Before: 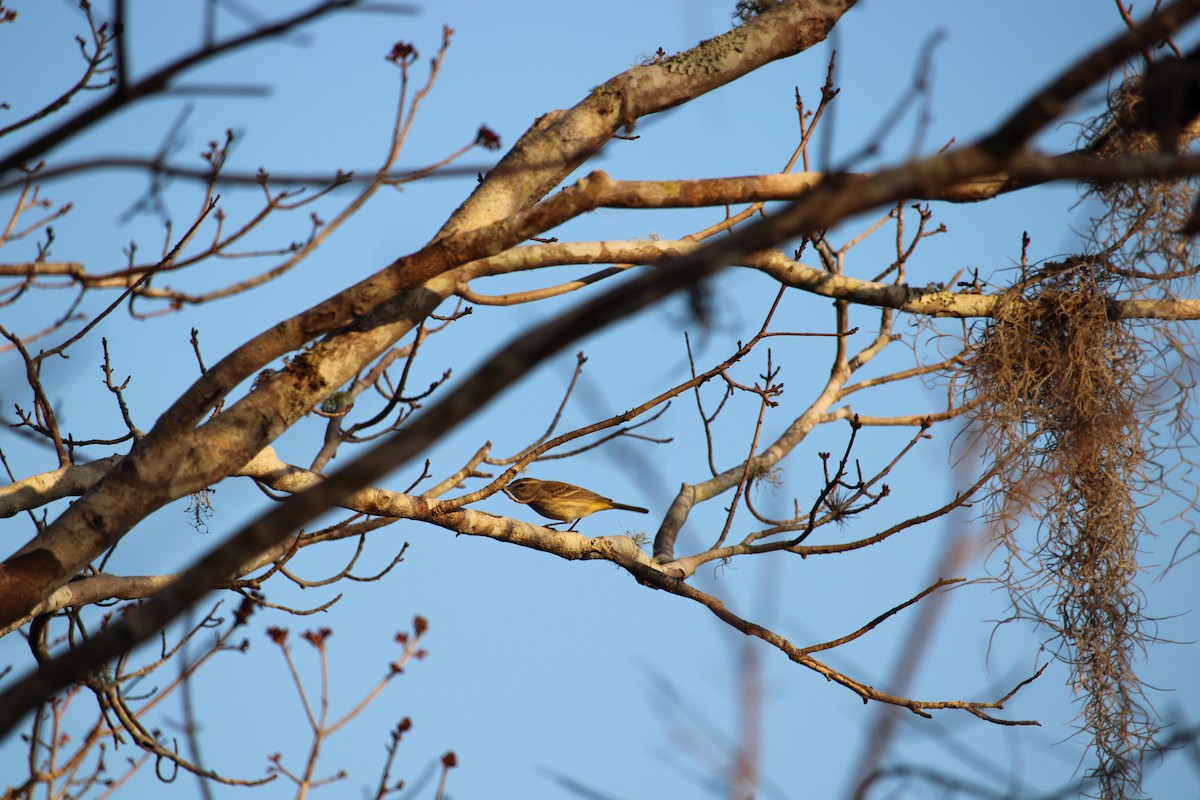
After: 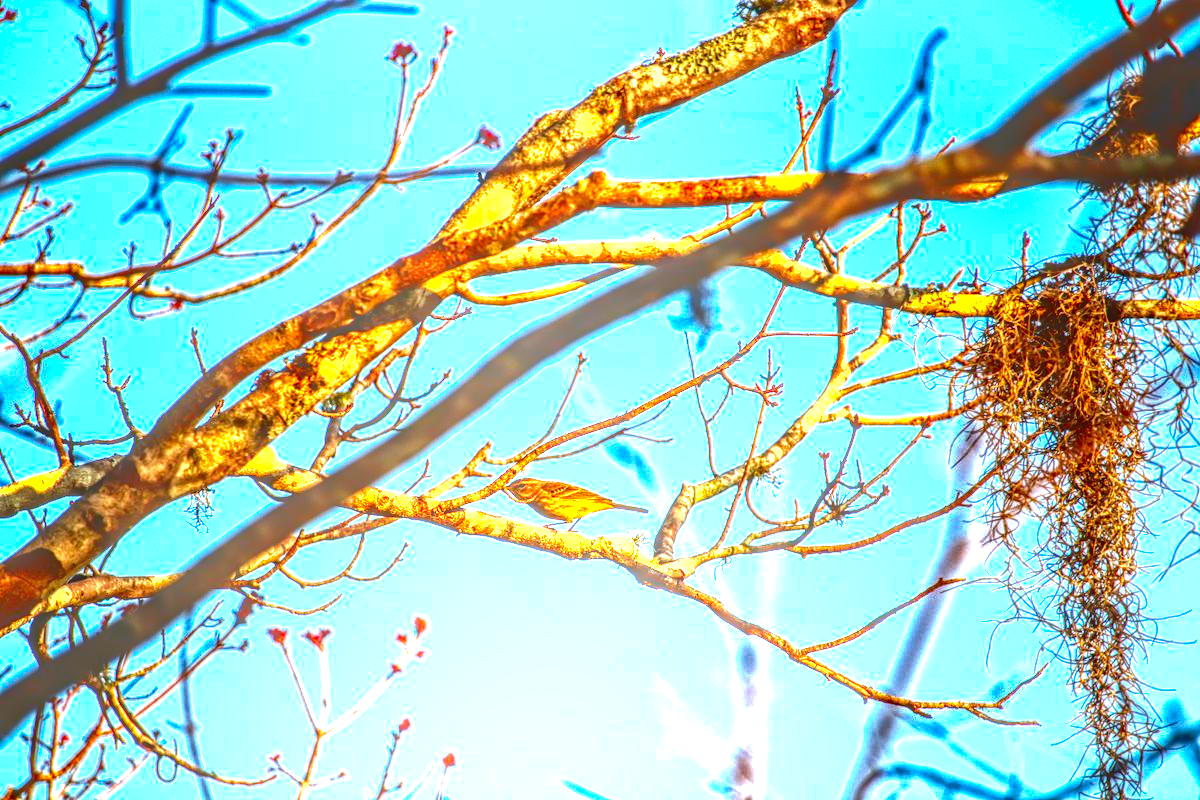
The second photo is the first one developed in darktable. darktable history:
exposure: black level correction 0, exposure 1.67 EV, compensate highlight preservation false
local contrast: highlights 6%, shadows 2%, detail 298%, midtone range 0.303
contrast brightness saturation: brightness -0.995, saturation 0.993
